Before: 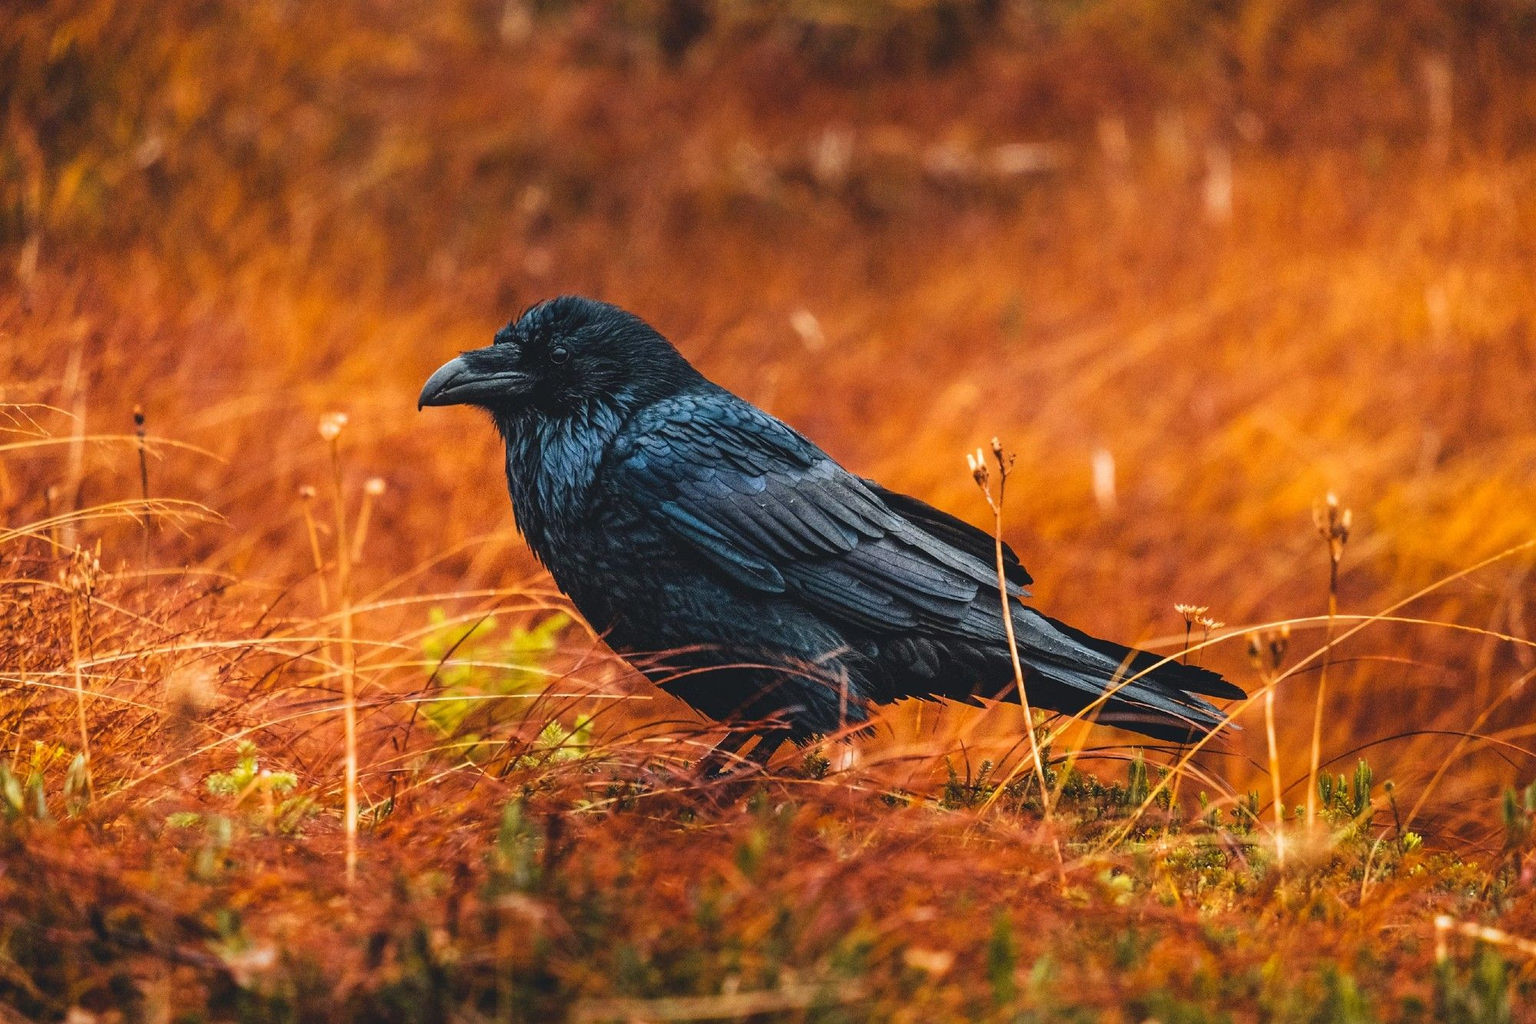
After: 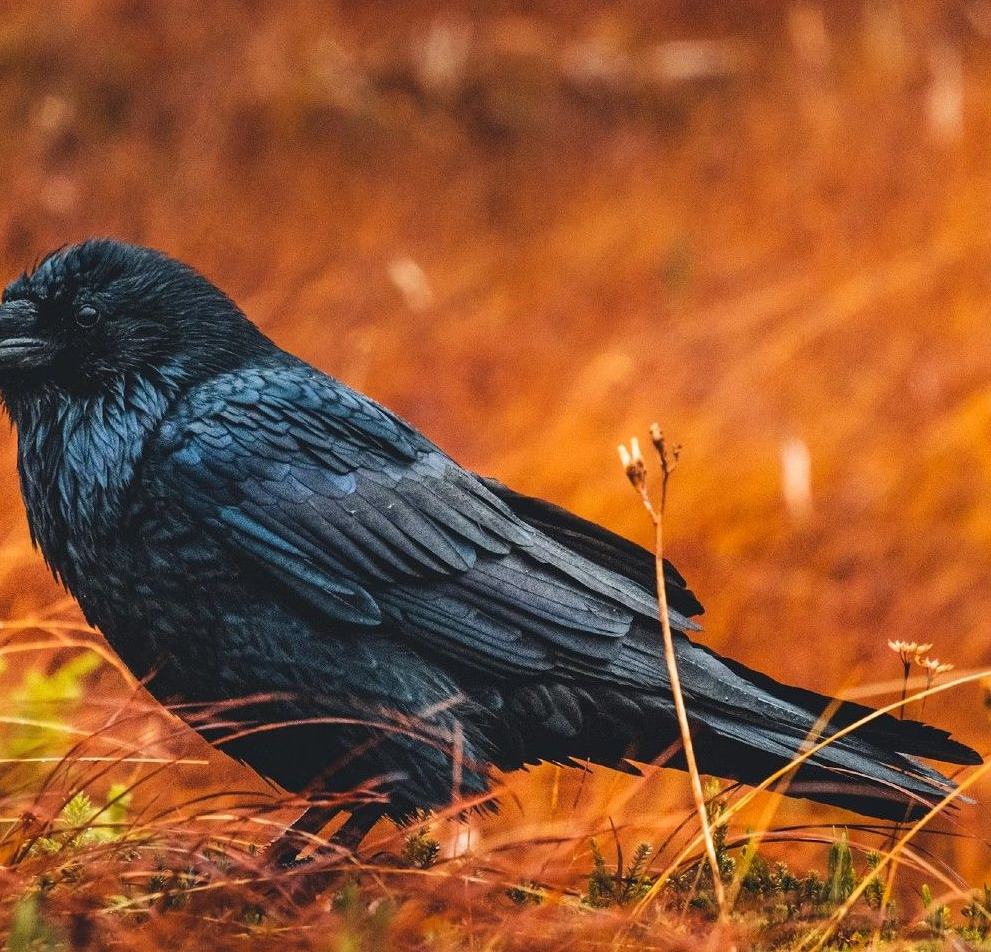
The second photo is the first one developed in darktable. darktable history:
crop: left 32.075%, top 10.976%, right 18.355%, bottom 17.596%
shadows and highlights: radius 264.75, soften with gaussian
